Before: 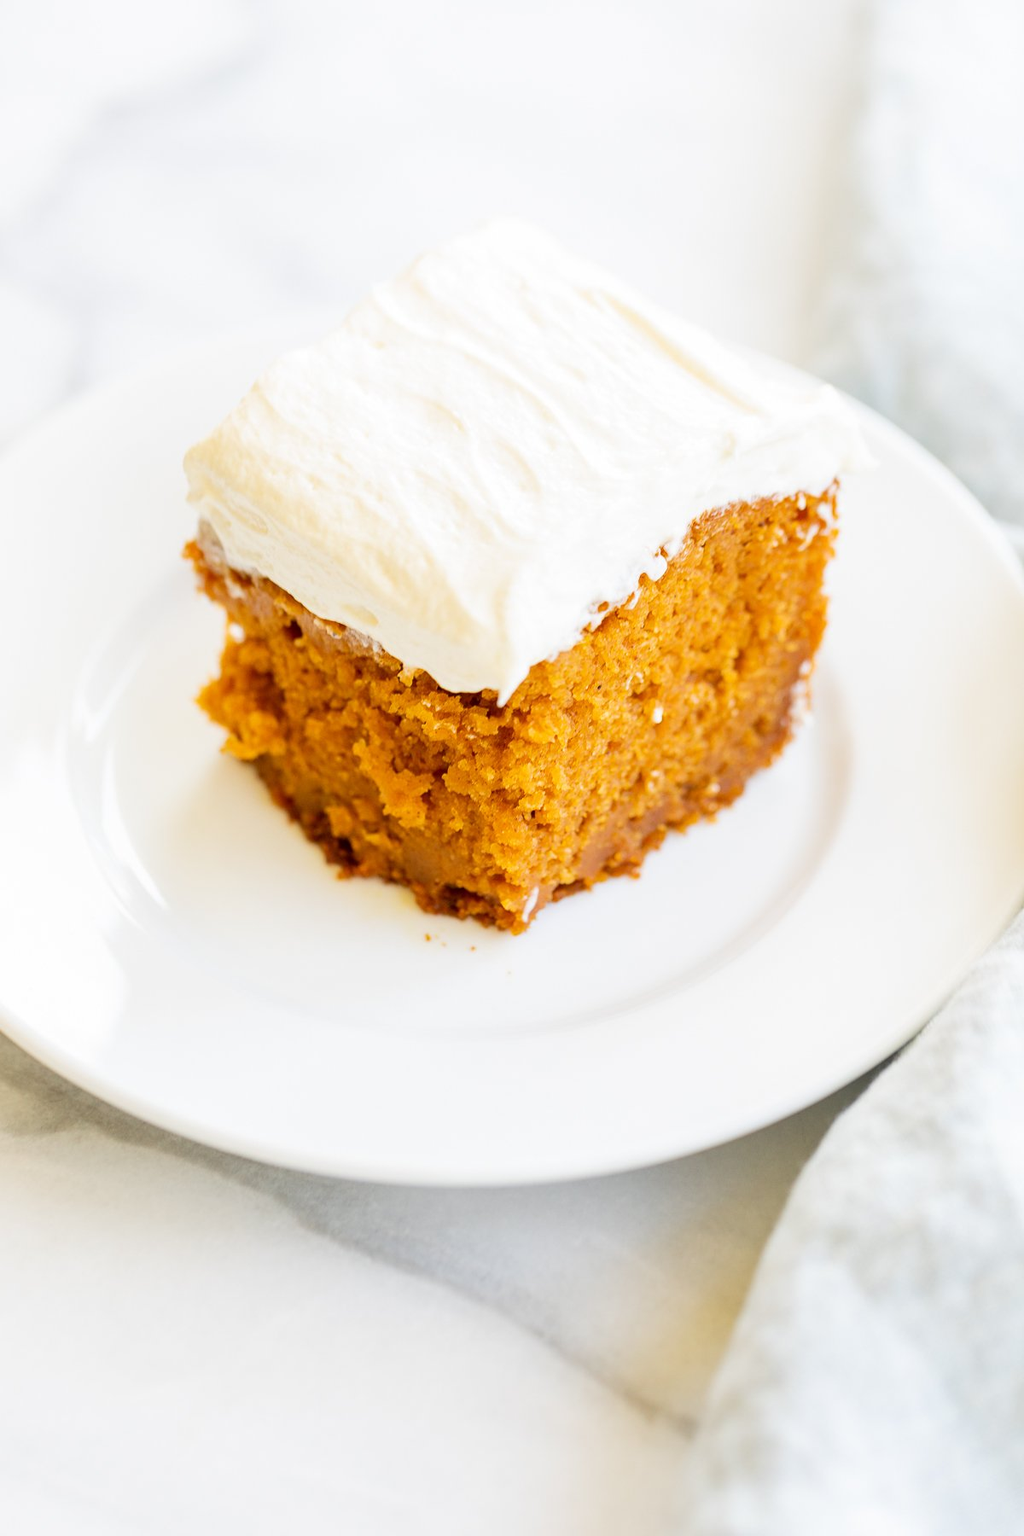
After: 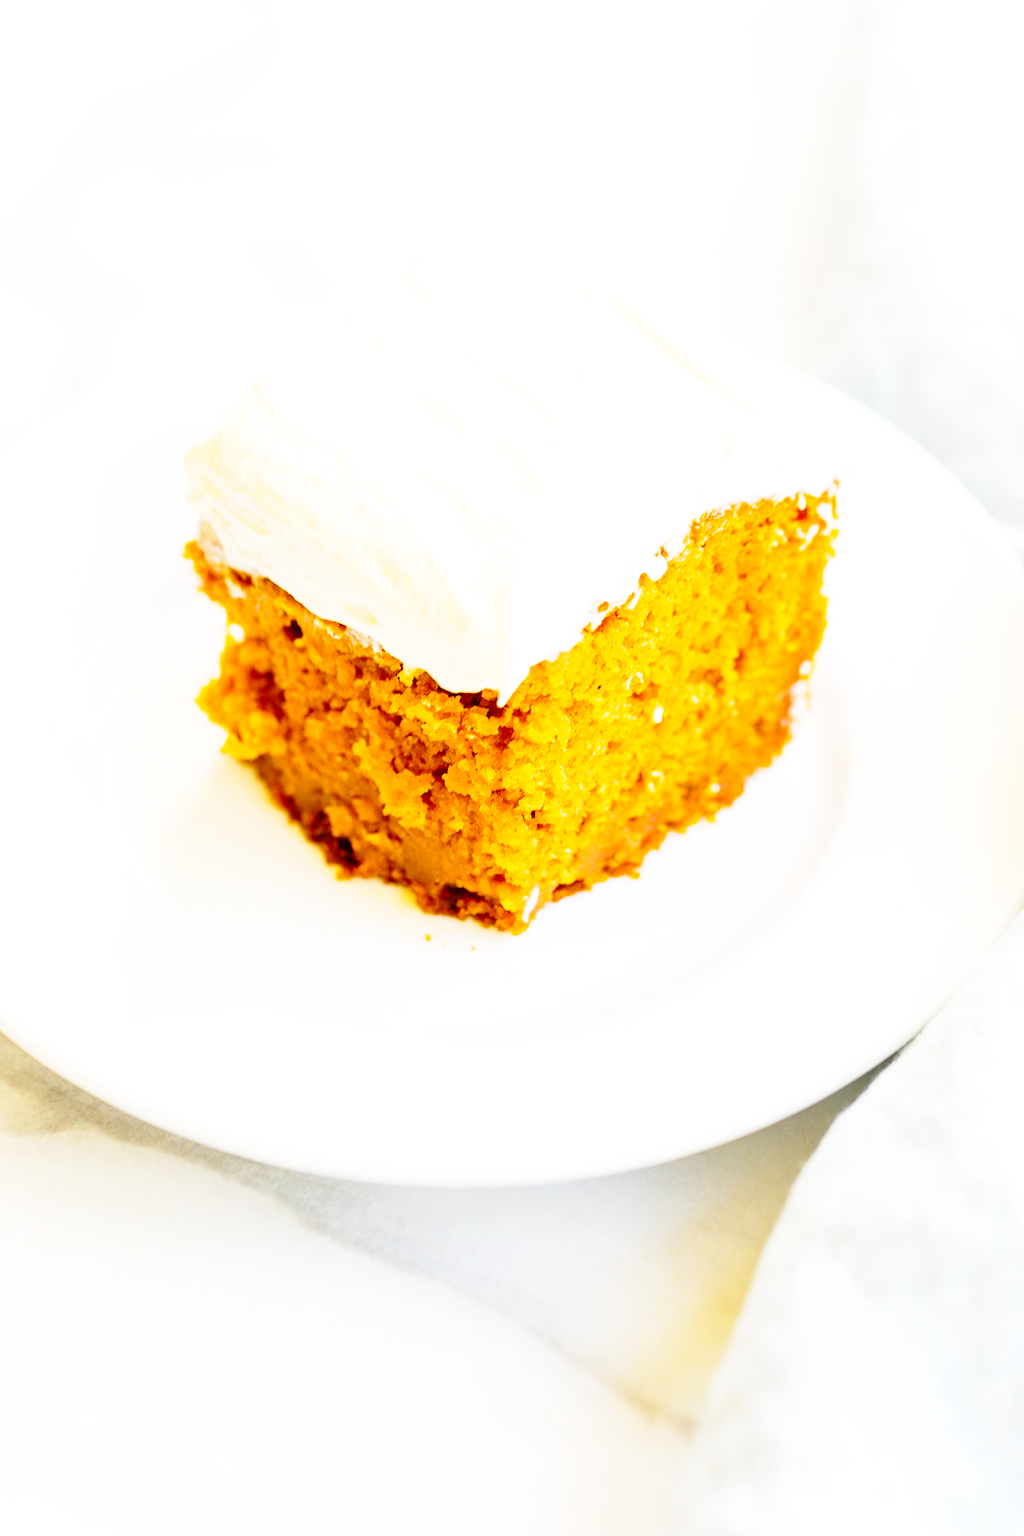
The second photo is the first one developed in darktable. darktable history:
color balance rgb: power › hue 211.19°, perceptual saturation grading › global saturation 30.729%
tone curve: curves: ch0 [(0, 0) (0.003, 0.003) (0.011, 0.011) (0.025, 0.025) (0.044, 0.045) (0.069, 0.07) (0.1, 0.1) (0.136, 0.137) (0.177, 0.179) (0.224, 0.226) (0.277, 0.279) (0.335, 0.338) (0.399, 0.402) (0.468, 0.472) (0.543, 0.547) (0.623, 0.628) (0.709, 0.715) (0.801, 0.807) (0.898, 0.902) (1, 1)], color space Lab, independent channels, preserve colors none
base curve: curves: ch0 [(0, 0) (0.028, 0.03) (0.121, 0.232) (0.46, 0.748) (0.859, 0.968) (1, 1)], preserve colors none
exposure: exposure 0.127 EV, compensate exposure bias true, compensate highlight preservation false
